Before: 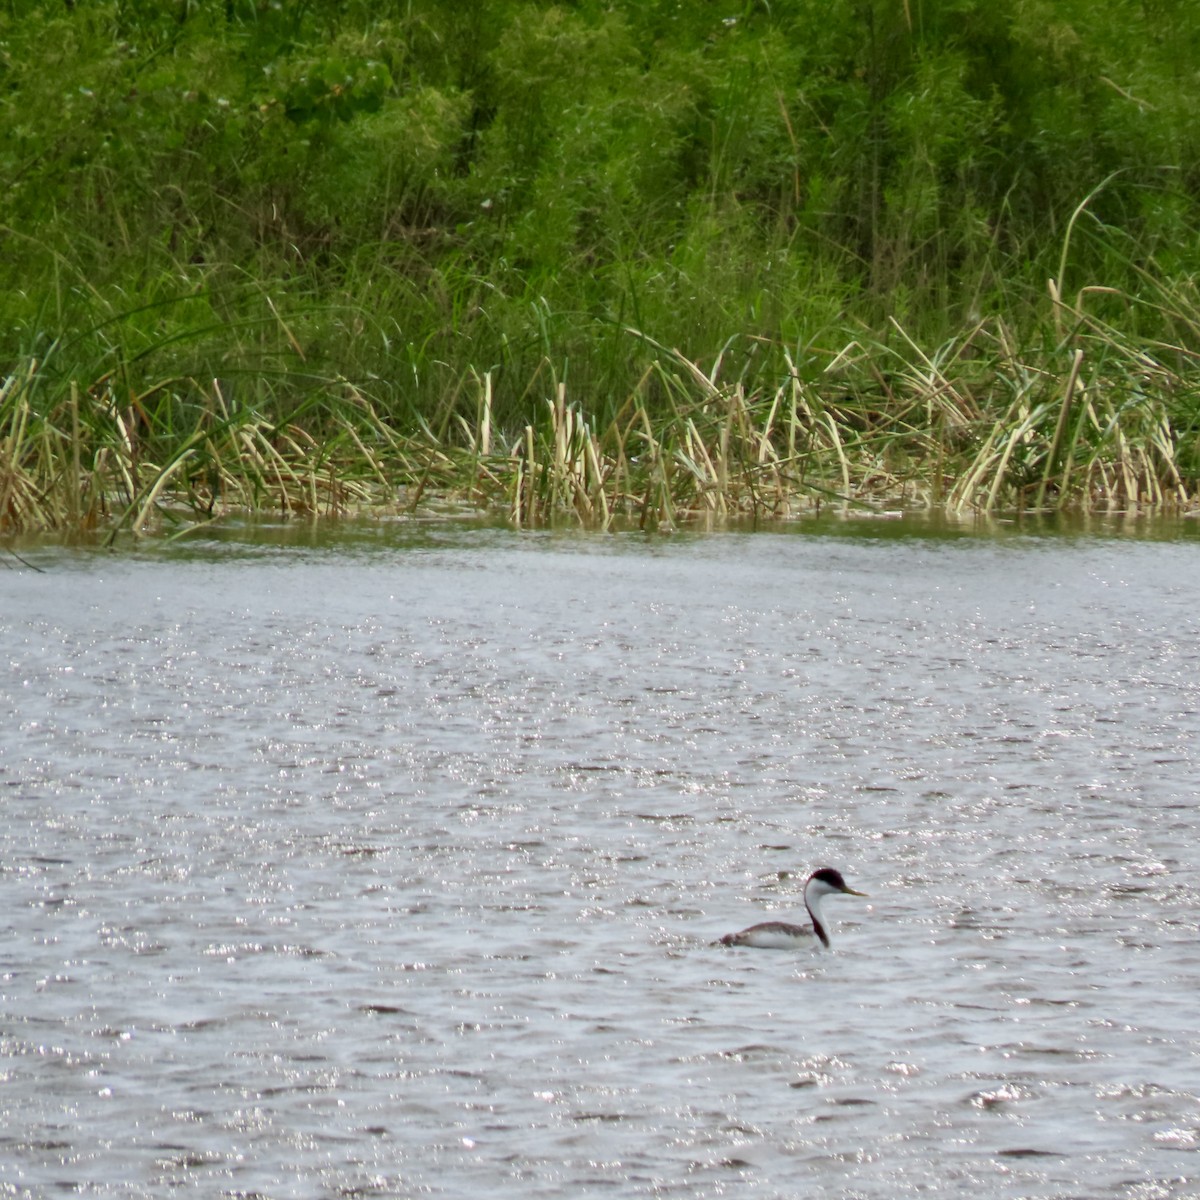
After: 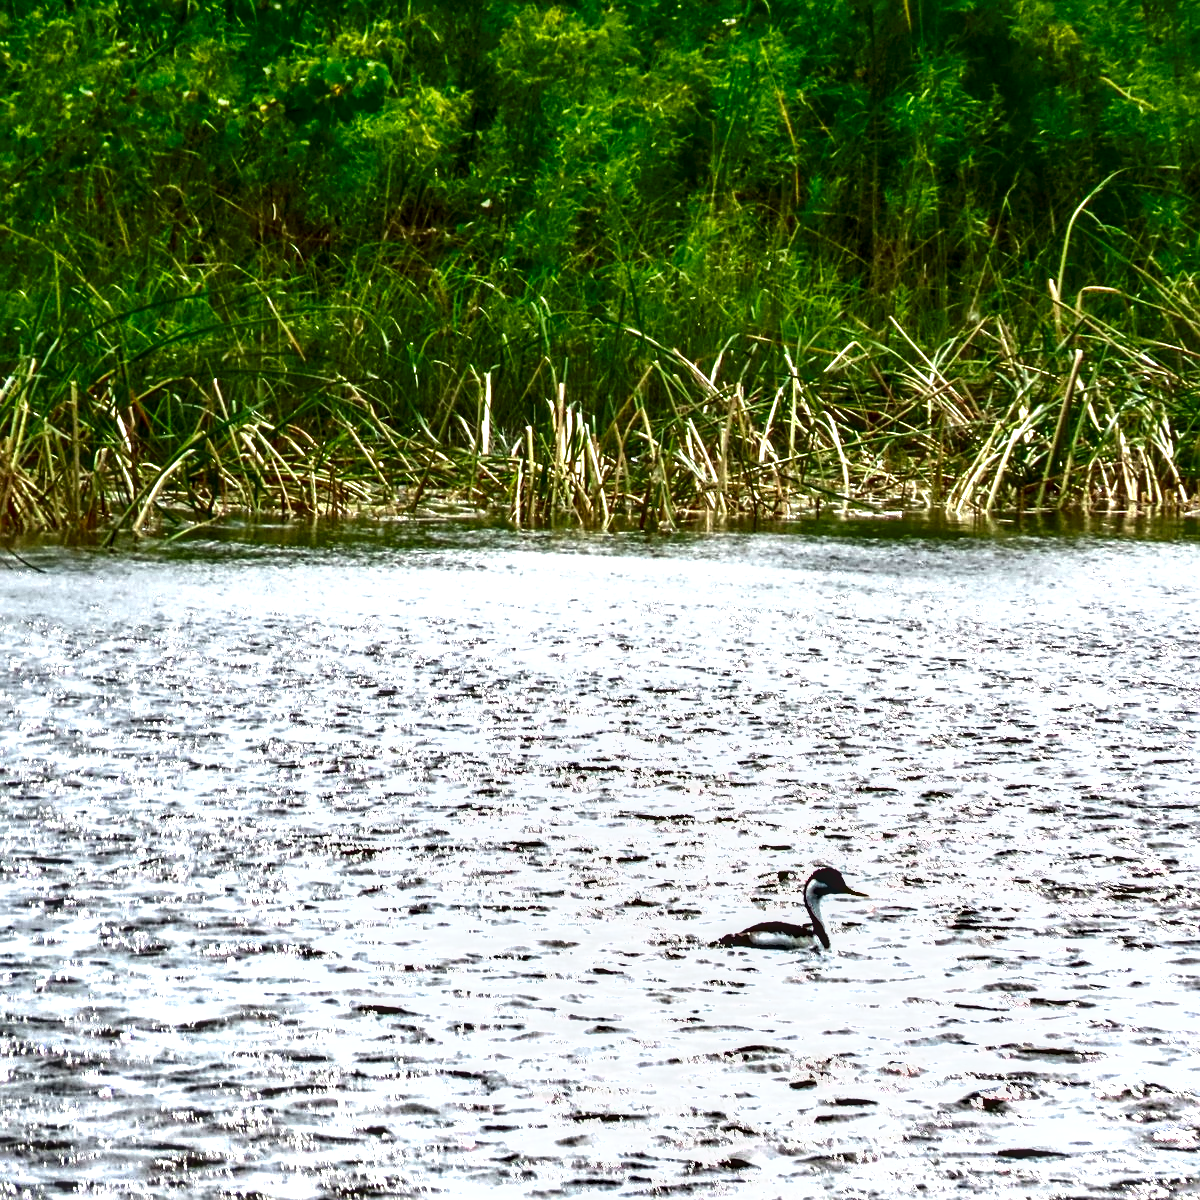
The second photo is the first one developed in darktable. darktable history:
contrast brightness saturation: brightness -0.505
tone equalizer: -8 EV -0.399 EV, -7 EV -0.414 EV, -6 EV -0.346 EV, -5 EV -0.245 EV, -3 EV 0.221 EV, -2 EV 0.314 EV, -1 EV 0.412 EV, +0 EV 0.399 EV, edges refinement/feathering 500, mask exposure compensation -1.57 EV, preserve details no
shadows and highlights: low approximation 0.01, soften with gaussian
local contrast: detail 130%
exposure: black level correction 0, exposure 0.691 EV, compensate highlight preservation false
sharpen: radius 1.982
levels: mode automatic
